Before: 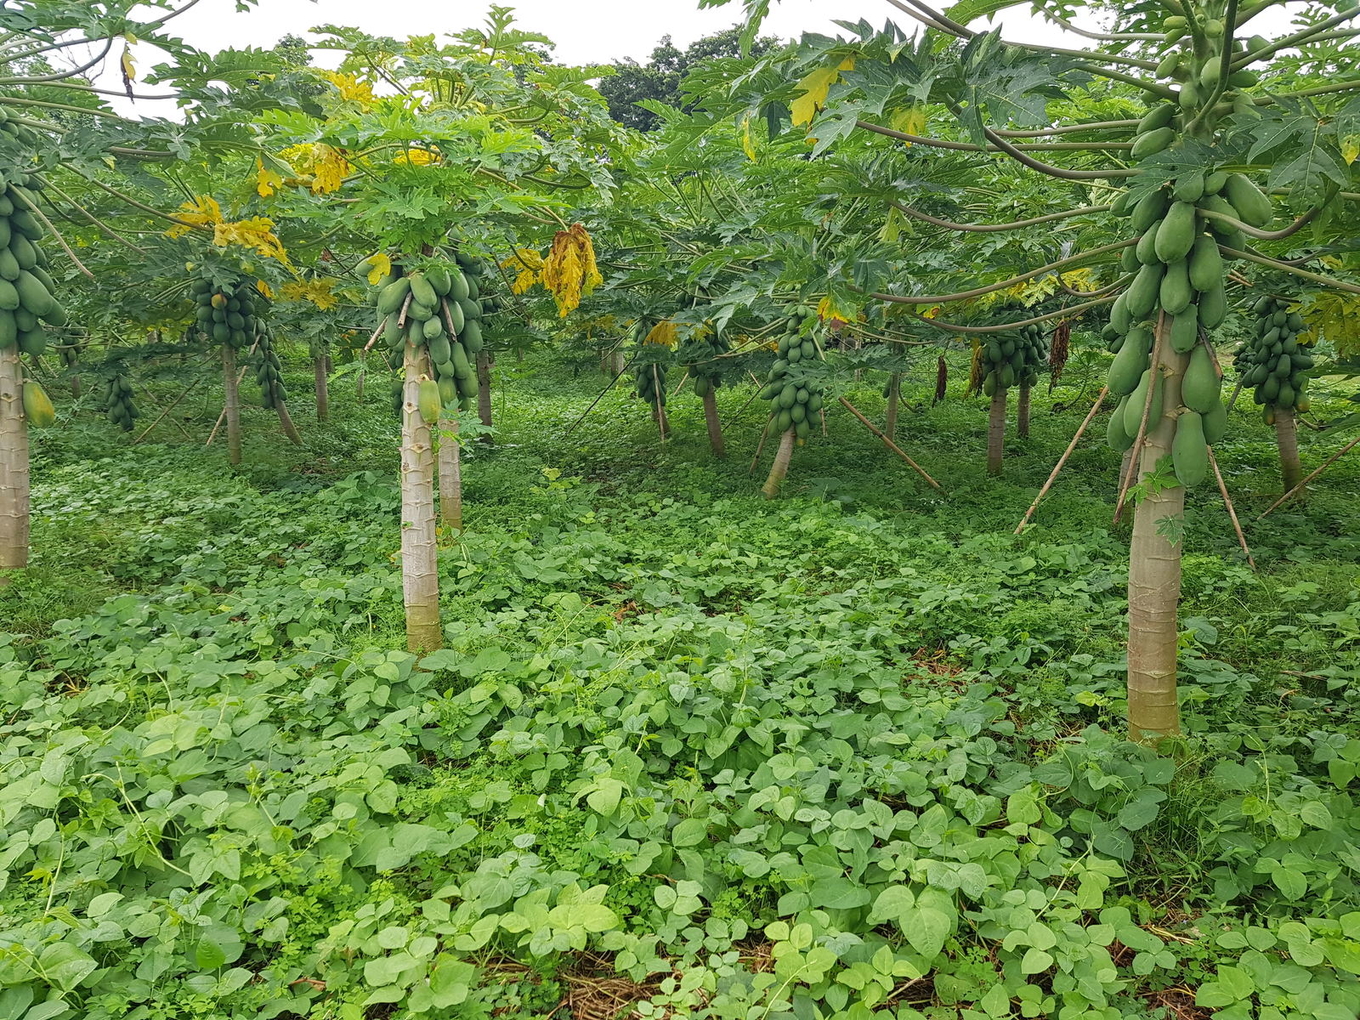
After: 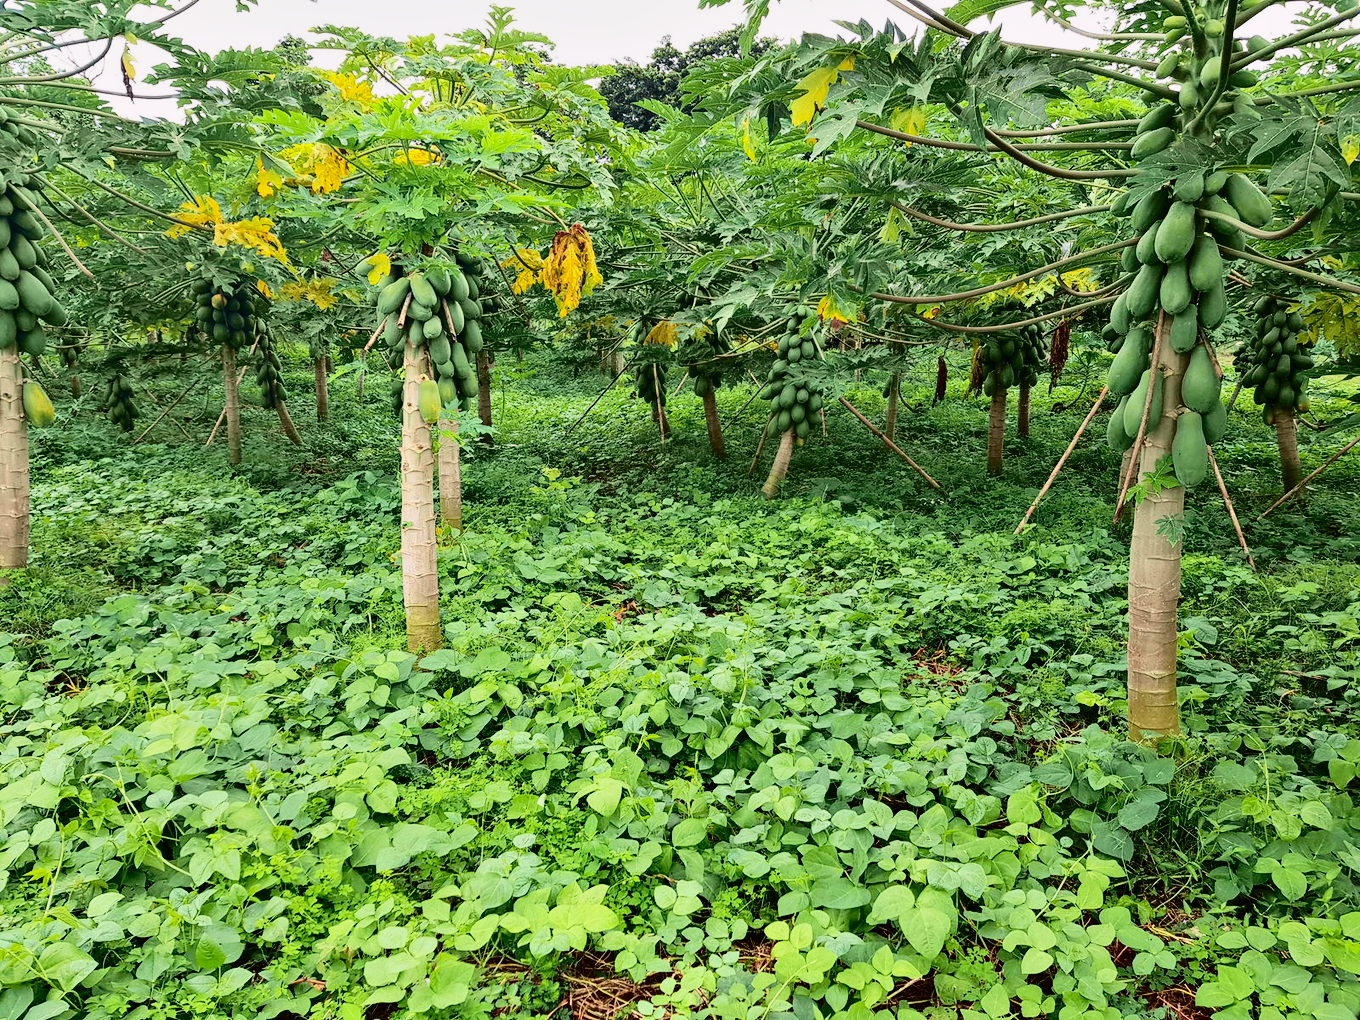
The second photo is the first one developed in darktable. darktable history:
contrast equalizer: octaves 7, y [[0.528, 0.548, 0.563, 0.562, 0.546, 0.526], [0.55 ×6], [0 ×6], [0 ×6], [0 ×6]]
tone curve: curves: ch0 [(0, 0.006) (0.184, 0.117) (0.405, 0.46) (0.456, 0.528) (0.634, 0.728) (0.877, 0.89) (0.984, 0.935)]; ch1 [(0, 0) (0.443, 0.43) (0.492, 0.489) (0.566, 0.579) (0.595, 0.625) (0.608, 0.667) (0.65, 0.729) (1, 1)]; ch2 [(0, 0) (0.33, 0.301) (0.421, 0.443) (0.447, 0.489) (0.492, 0.498) (0.537, 0.583) (0.586, 0.591) (0.663, 0.686) (1, 1)], color space Lab, independent channels, preserve colors none
rgb curve: curves: ch0 [(0, 0) (0.078, 0.051) (0.929, 0.956) (1, 1)], compensate middle gray true
